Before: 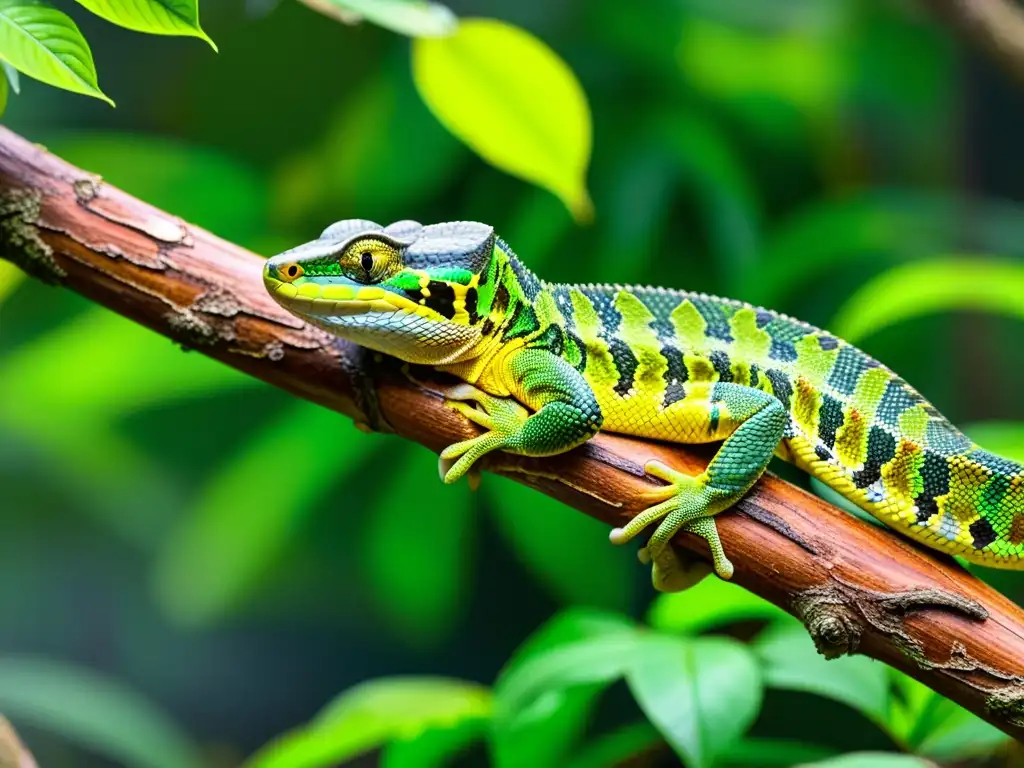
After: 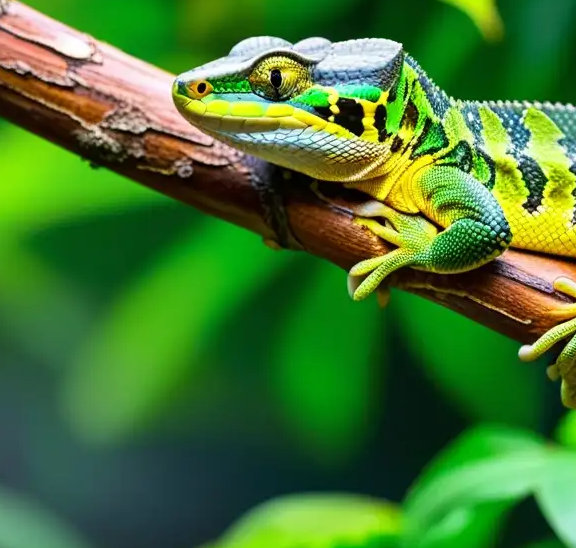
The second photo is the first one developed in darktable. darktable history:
crop: left 8.966%, top 23.852%, right 34.699%, bottom 4.703%
white balance: emerald 1
